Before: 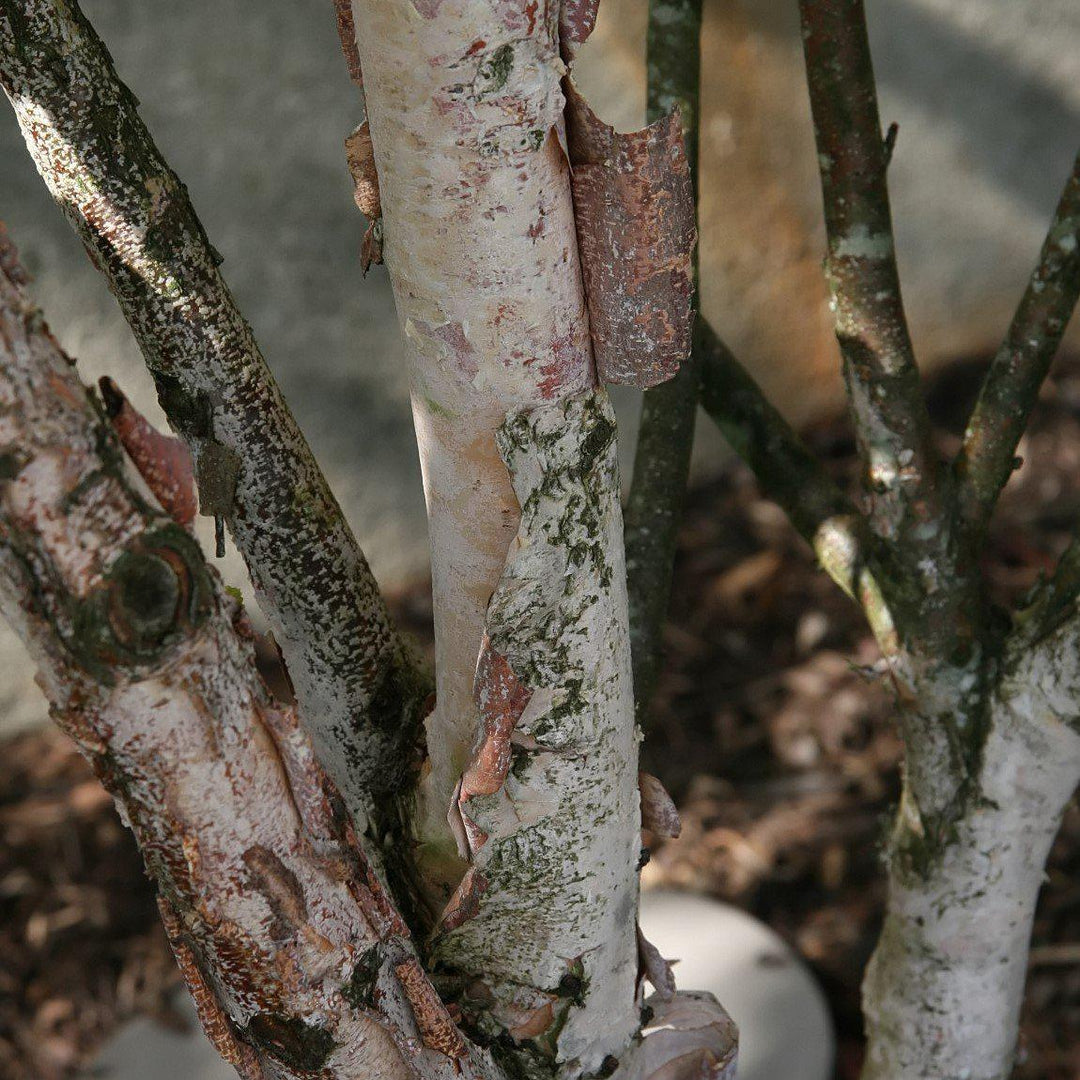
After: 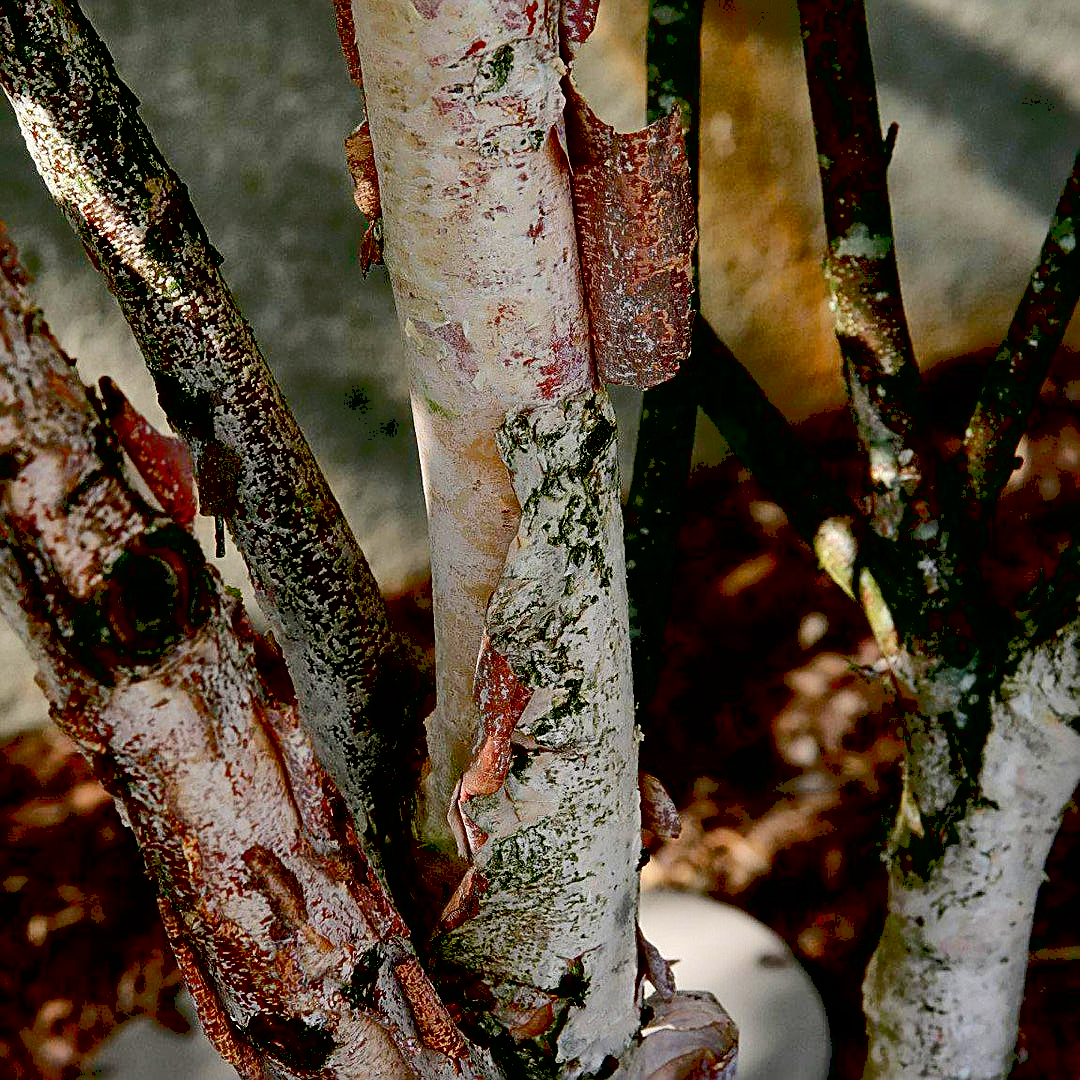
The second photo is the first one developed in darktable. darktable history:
tone curve: curves: ch0 [(0, 0) (0.003, 0.177) (0.011, 0.177) (0.025, 0.176) (0.044, 0.178) (0.069, 0.186) (0.1, 0.194) (0.136, 0.203) (0.177, 0.223) (0.224, 0.255) (0.277, 0.305) (0.335, 0.383) (0.399, 0.467) (0.468, 0.546) (0.543, 0.616) (0.623, 0.694) (0.709, 0.764) (0.801, 0.834) (0.898, 0.901) (1, 1)], color space Lab, independent channels, preserve colors none
contrast brightness saturation: contrast 0.095, saturation 0.275
exposure: black level correction 0.048, exposure 0.012 EV, compensate exposure bias true, compensate highlight preservation false
sharpen: amount 0.553
